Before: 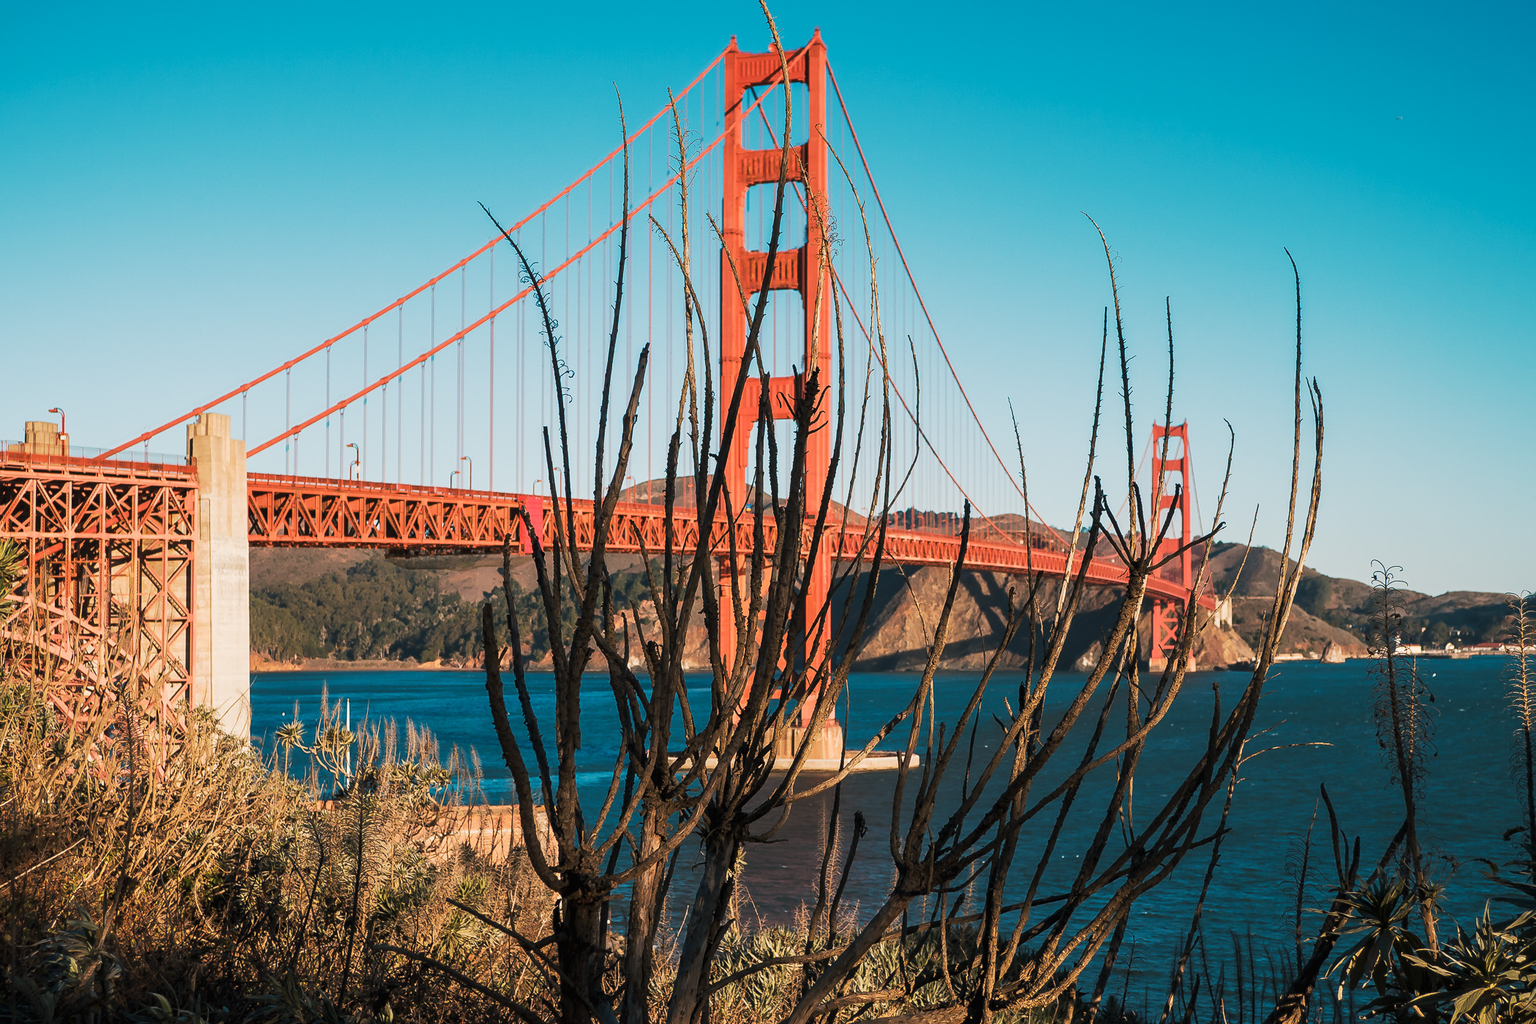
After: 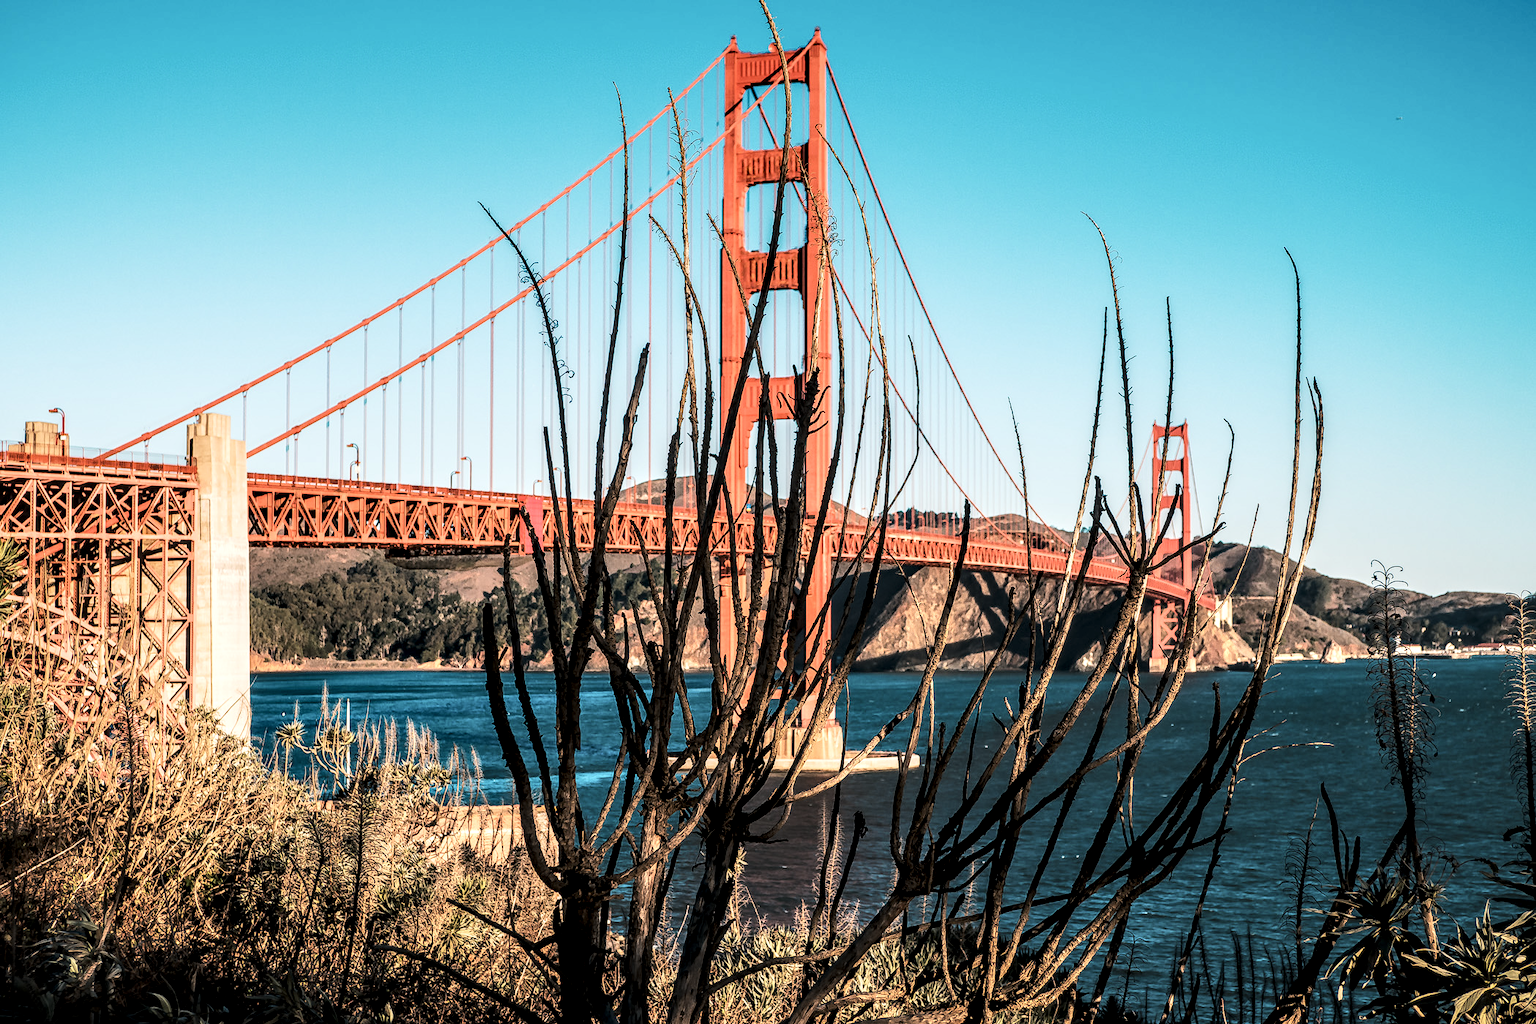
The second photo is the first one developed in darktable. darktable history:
contrast brightness saturation: contrast 0.109, saturation -0.155
local contrast: highlights 77%, shadows 56%, detail 175%, midtone range 0.425
tone curve: curves: ch0 [(0, 0) (0.071, 0.047) (0.266, 0.26) (0.483, 0.554) (0.753, 0.811) (1, 0.983)]; ch1 [(0, 0) (0.346, 0.307) (0.408, 0.387) (0.463, 0.465) (0.482, 0.493) (0.502, 0.499) (0.517, 0.502) (0.55, 0.548) (0.597, 0.61) (0.651, 0.698) (1, 1)]; ch2 [(0, 0) (0.346, 0.34) (0.434, 0.46) (0.485, 0.494) (0.5, 0.498) (0.517, 0.506) (0.526, 0.545) (0.583, 0.61) (0.625, 0.659) (1, 1)], color space Lab, linked channels, preserve colors none
